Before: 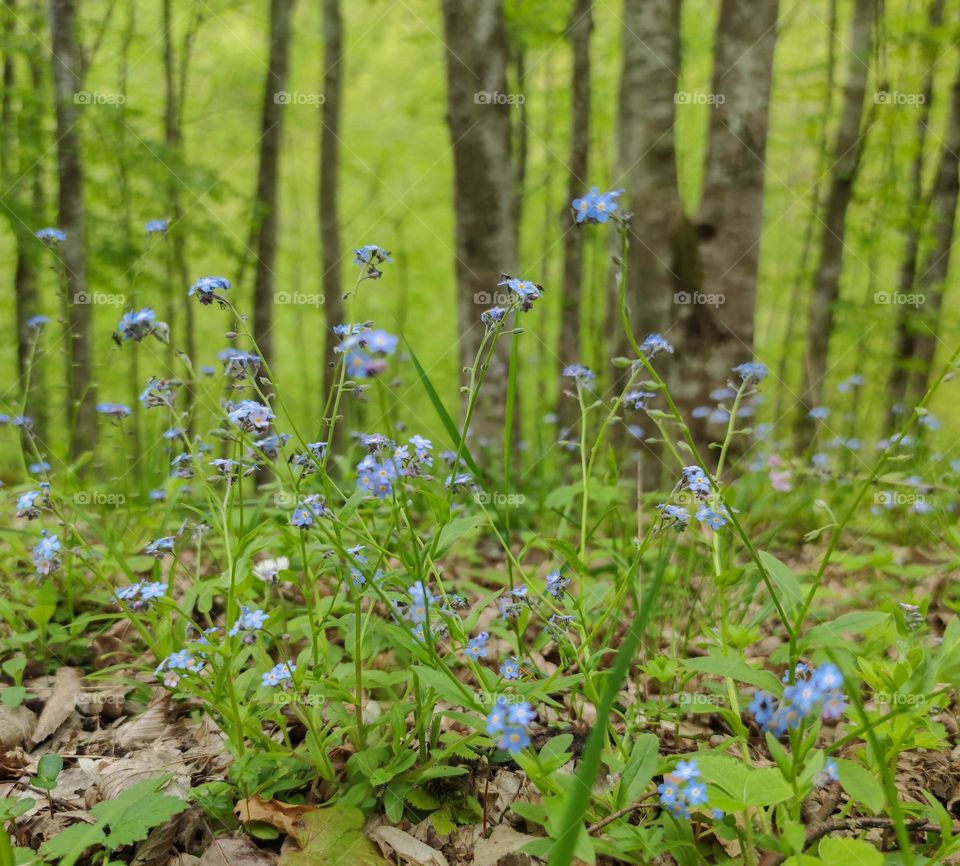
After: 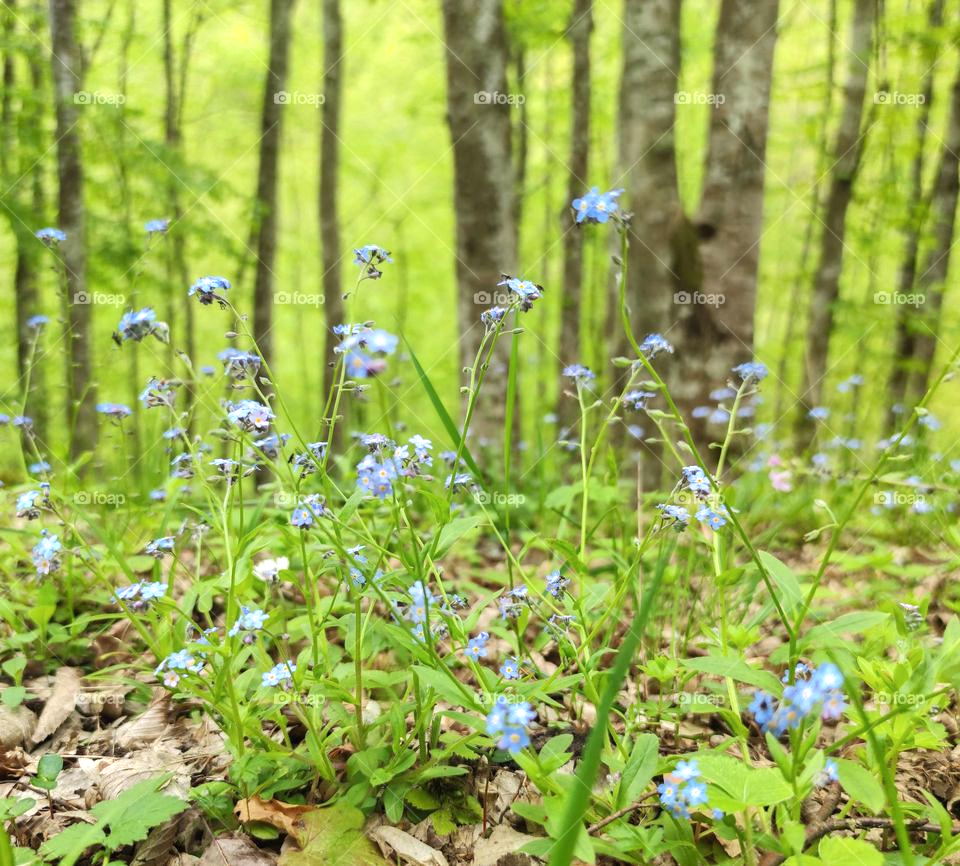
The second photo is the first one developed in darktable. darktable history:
exposure: black level correction 0, exposure 0.699 EV, compensate highlight preservation false
shadows and highlights: shadows -1.65, highlights 38.93
